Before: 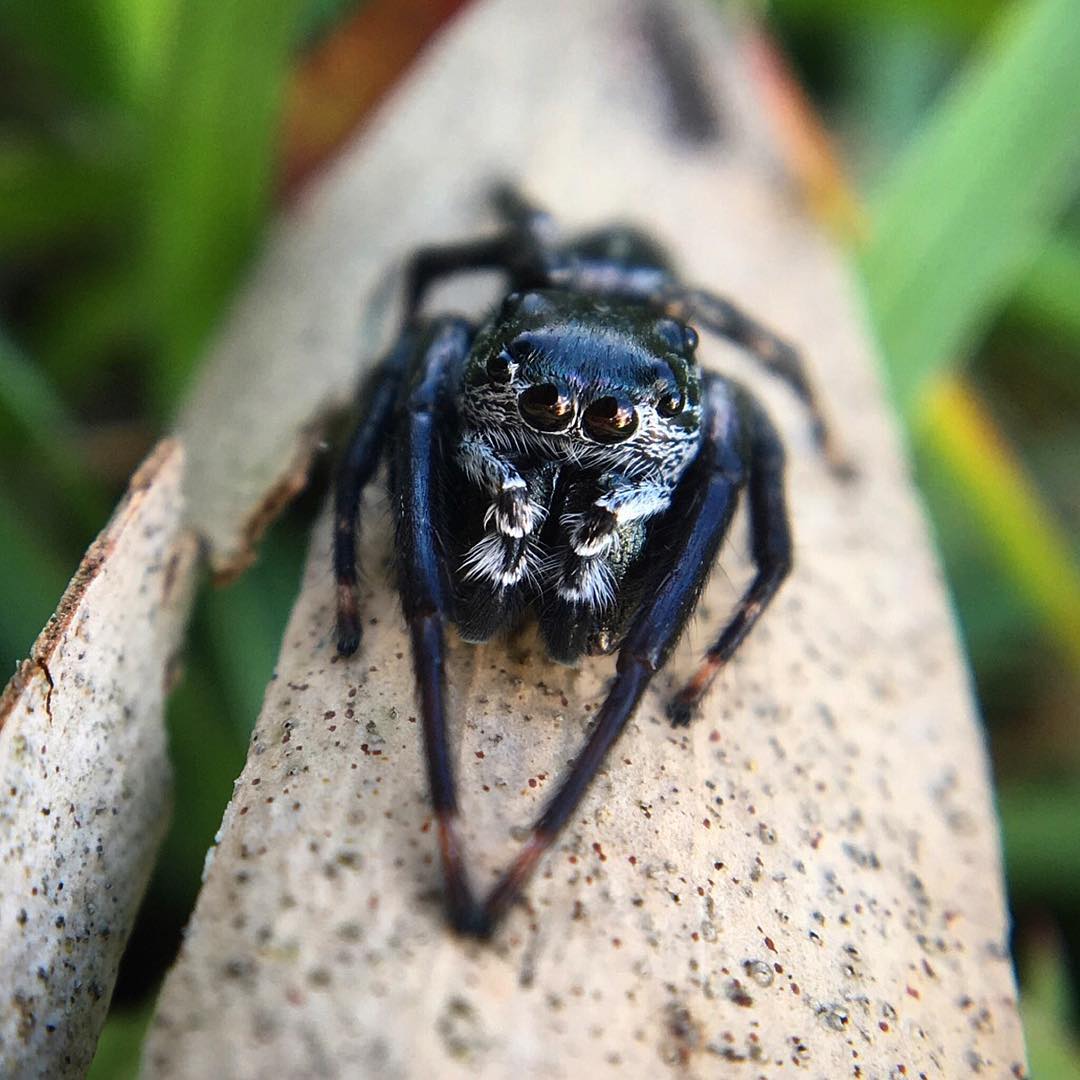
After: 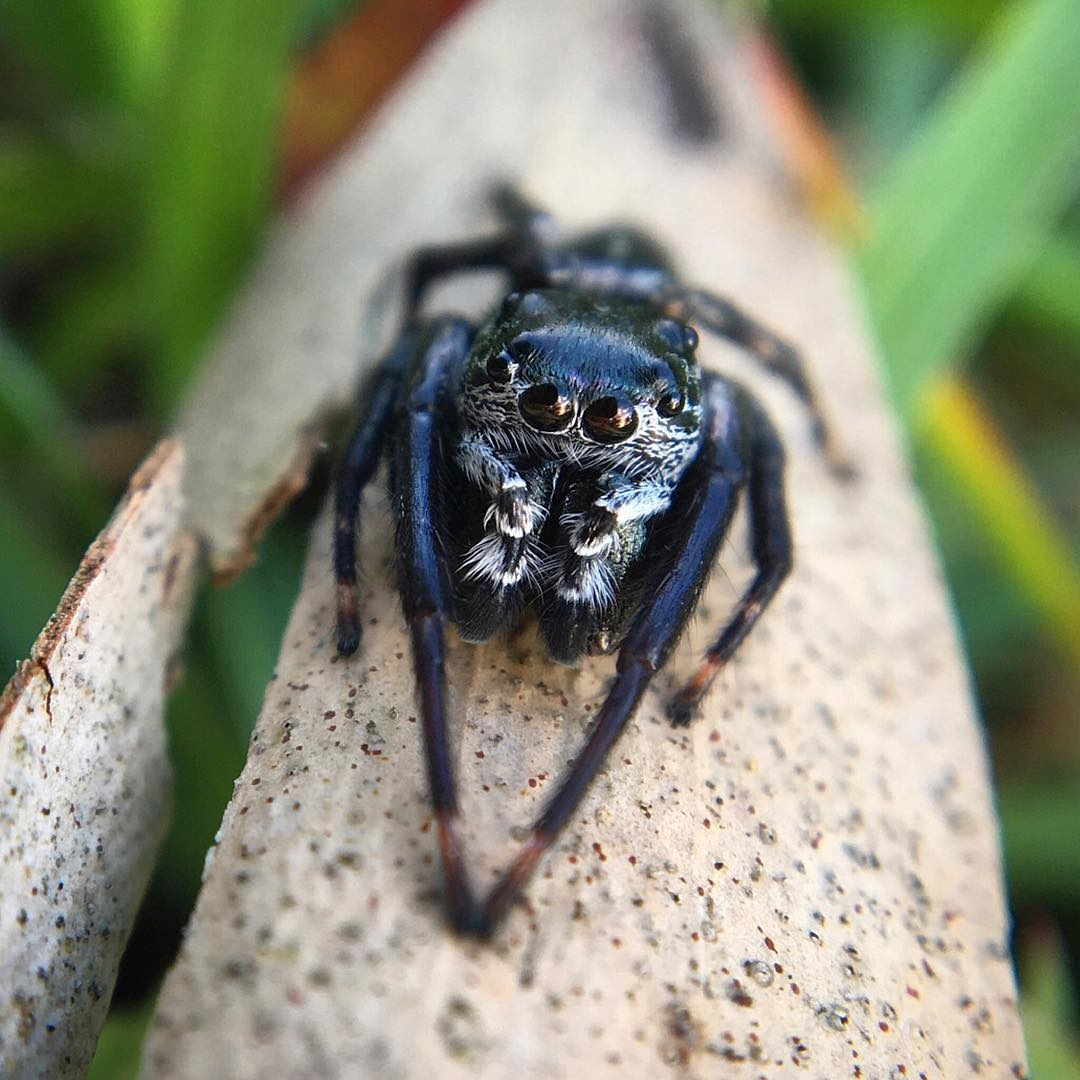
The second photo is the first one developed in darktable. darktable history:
exposure: compensate highlight preservation false
shadows and highlights: shadows 43.06, highlights 6.94
